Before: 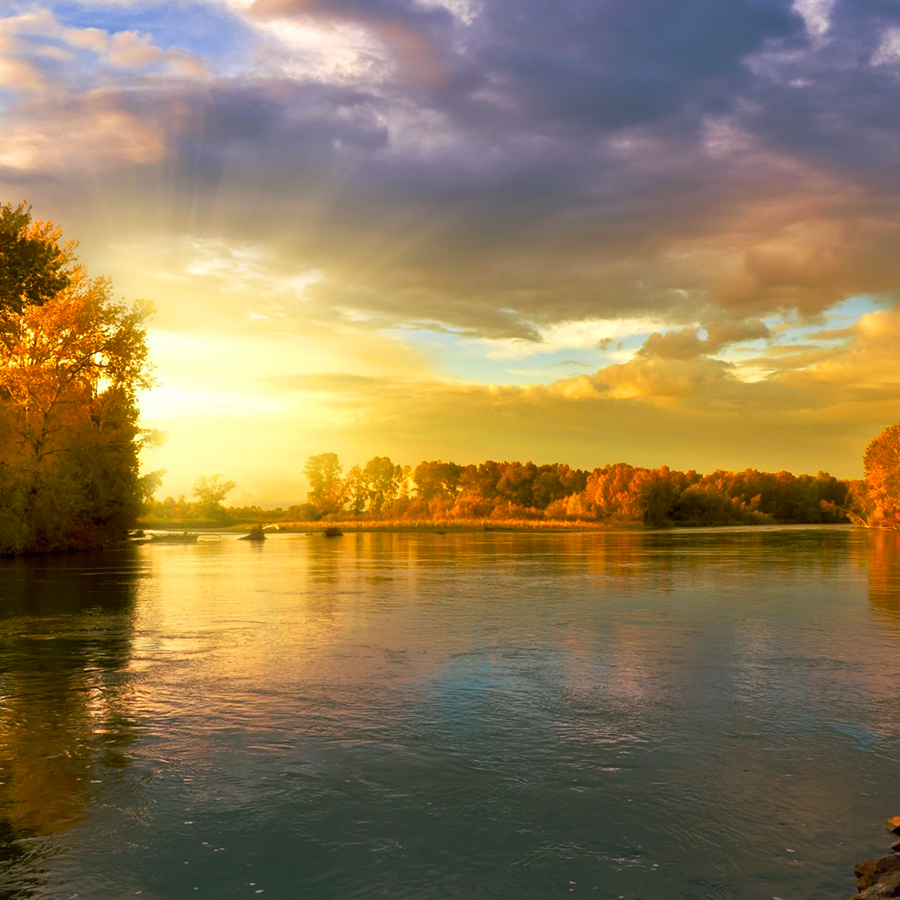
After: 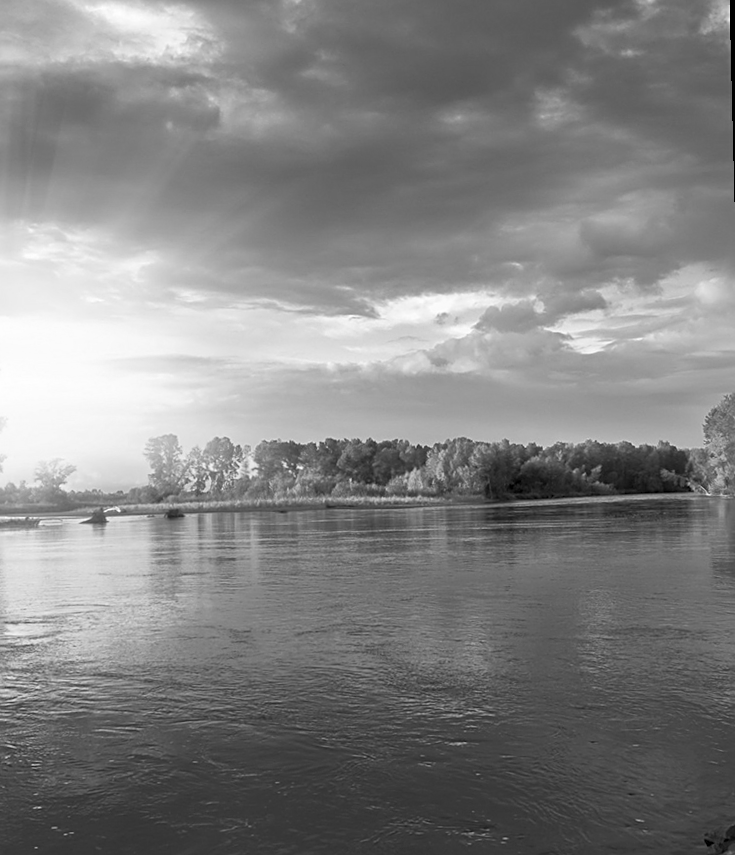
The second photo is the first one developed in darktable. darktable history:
sharpen: on, module defaults
rotate and perspective: rotation -1.42°, crop left 0.016, crop right 0.984, crop top 0.035, crop bottom 0.965
crop: left 17.582%, bottom 0.031%
monochrome: on, module defaults
